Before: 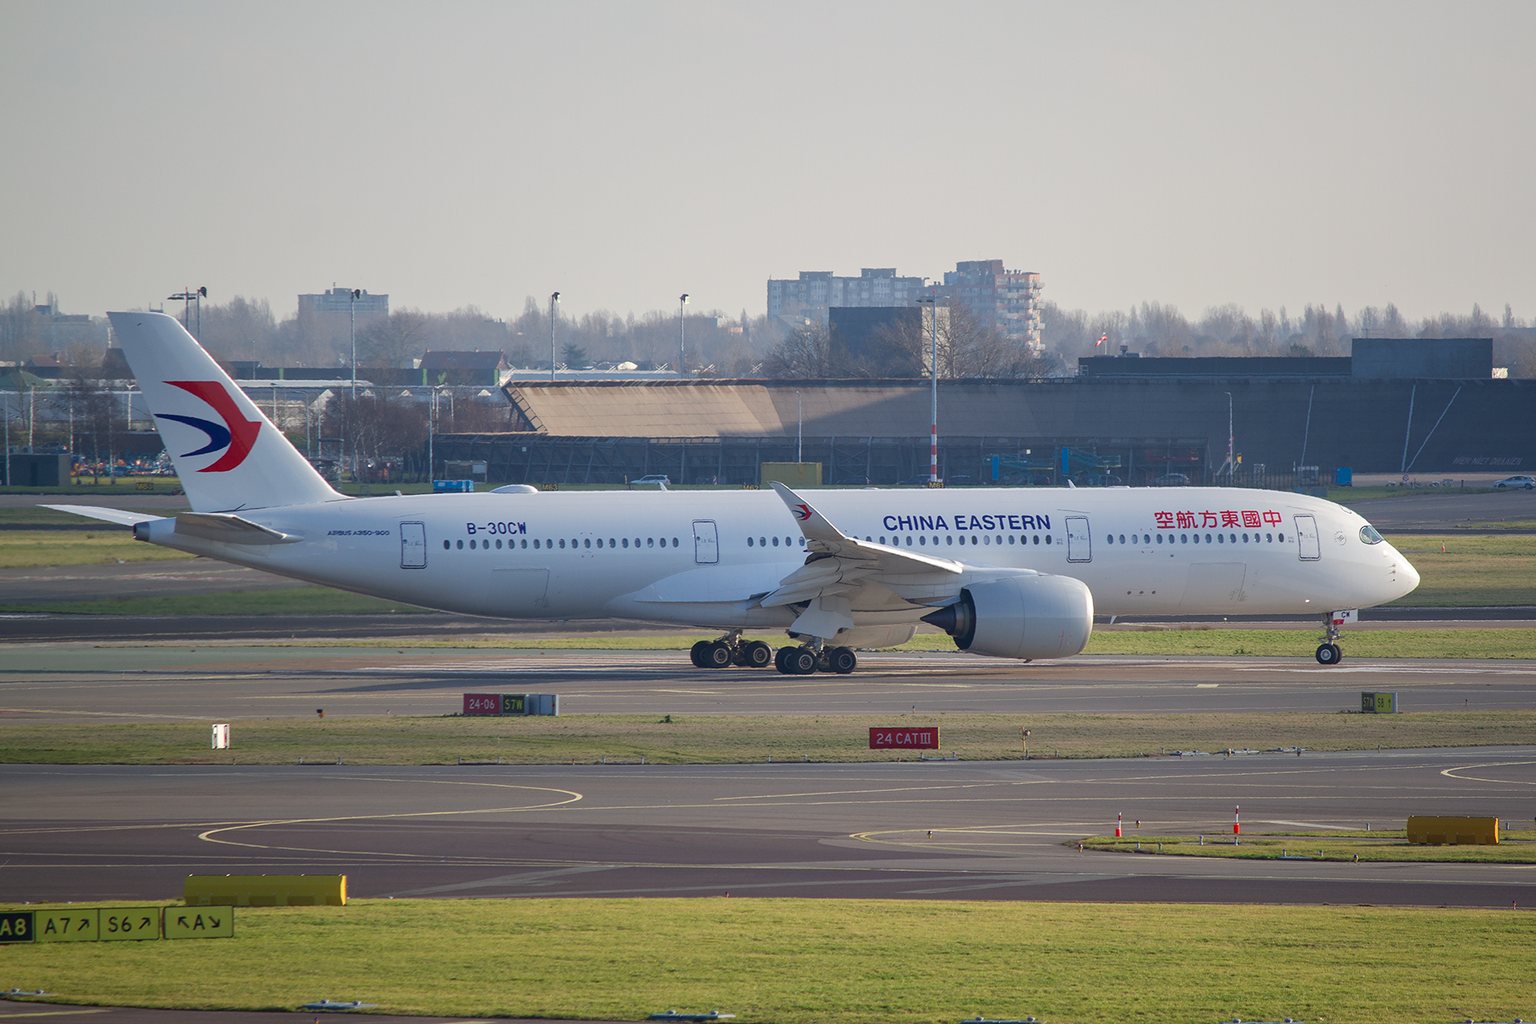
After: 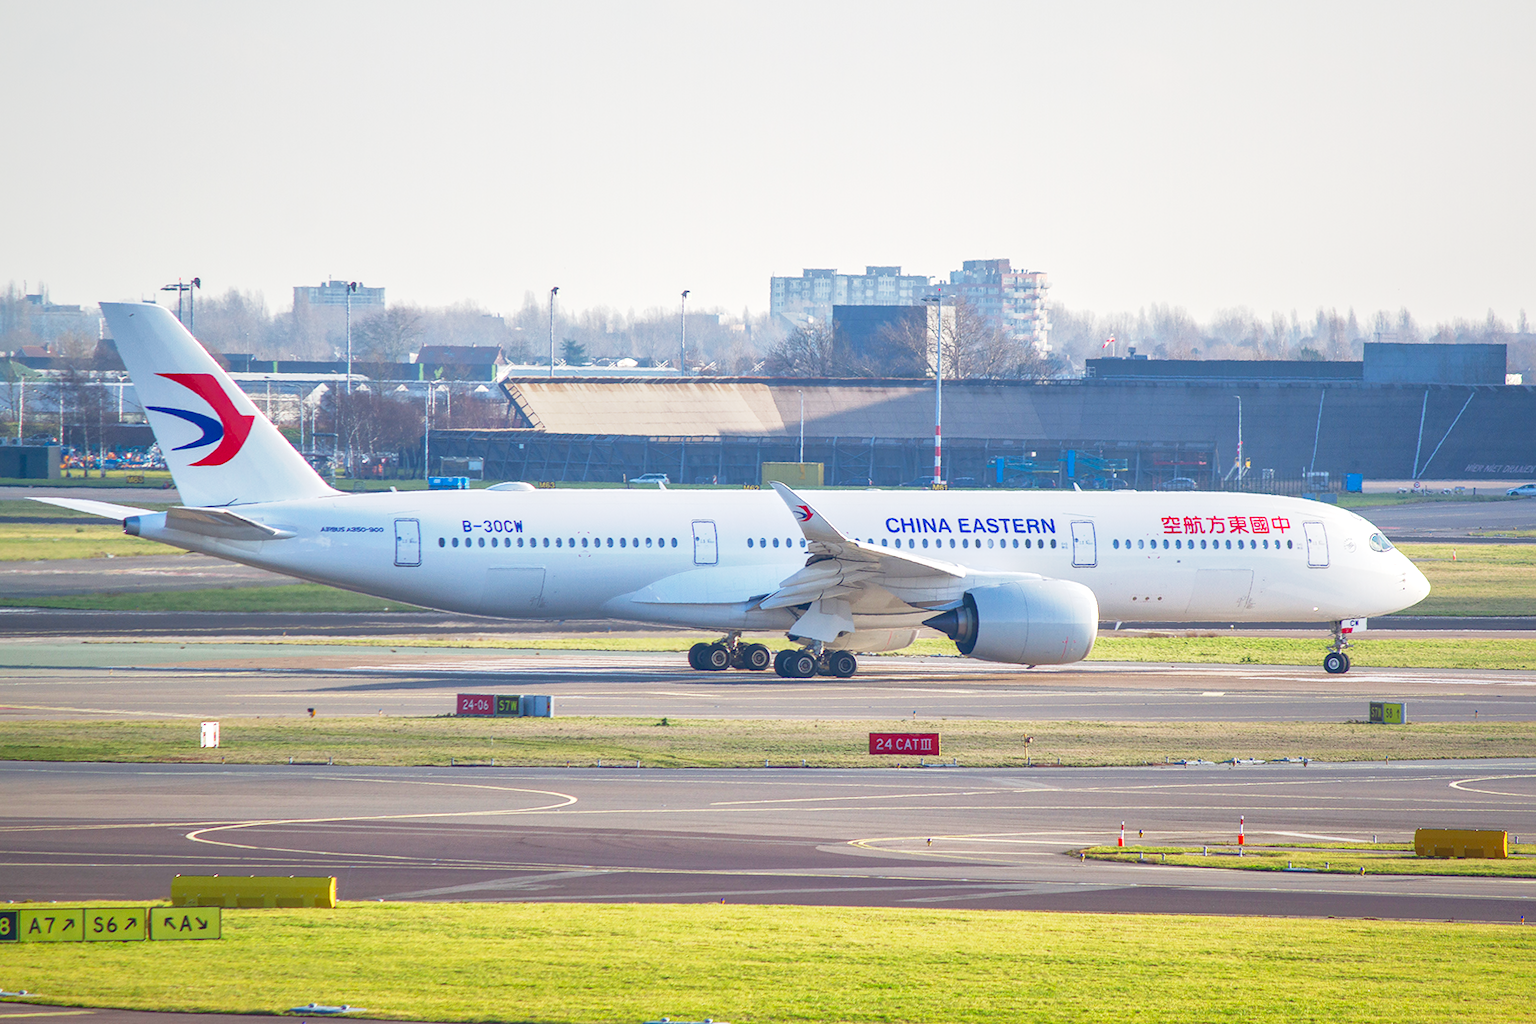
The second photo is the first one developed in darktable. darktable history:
exposure: black level correction 0, exposure 1 EV, compensate exposure bias true, compensate highlight preservation false
base curve: curves: ch0 [(0, 0) (0.088, 0.125) (0.176, 0.251) (0.354, 0.501) (0.613, 0.749) (1, 0.877)], preserve colors none
shadows and highlights: on, module defaults
local contrast: on, module defaults
crop and rotate: angle -0.608°
contrast brightness saturation: contrast 0.076, saturation 0.199
